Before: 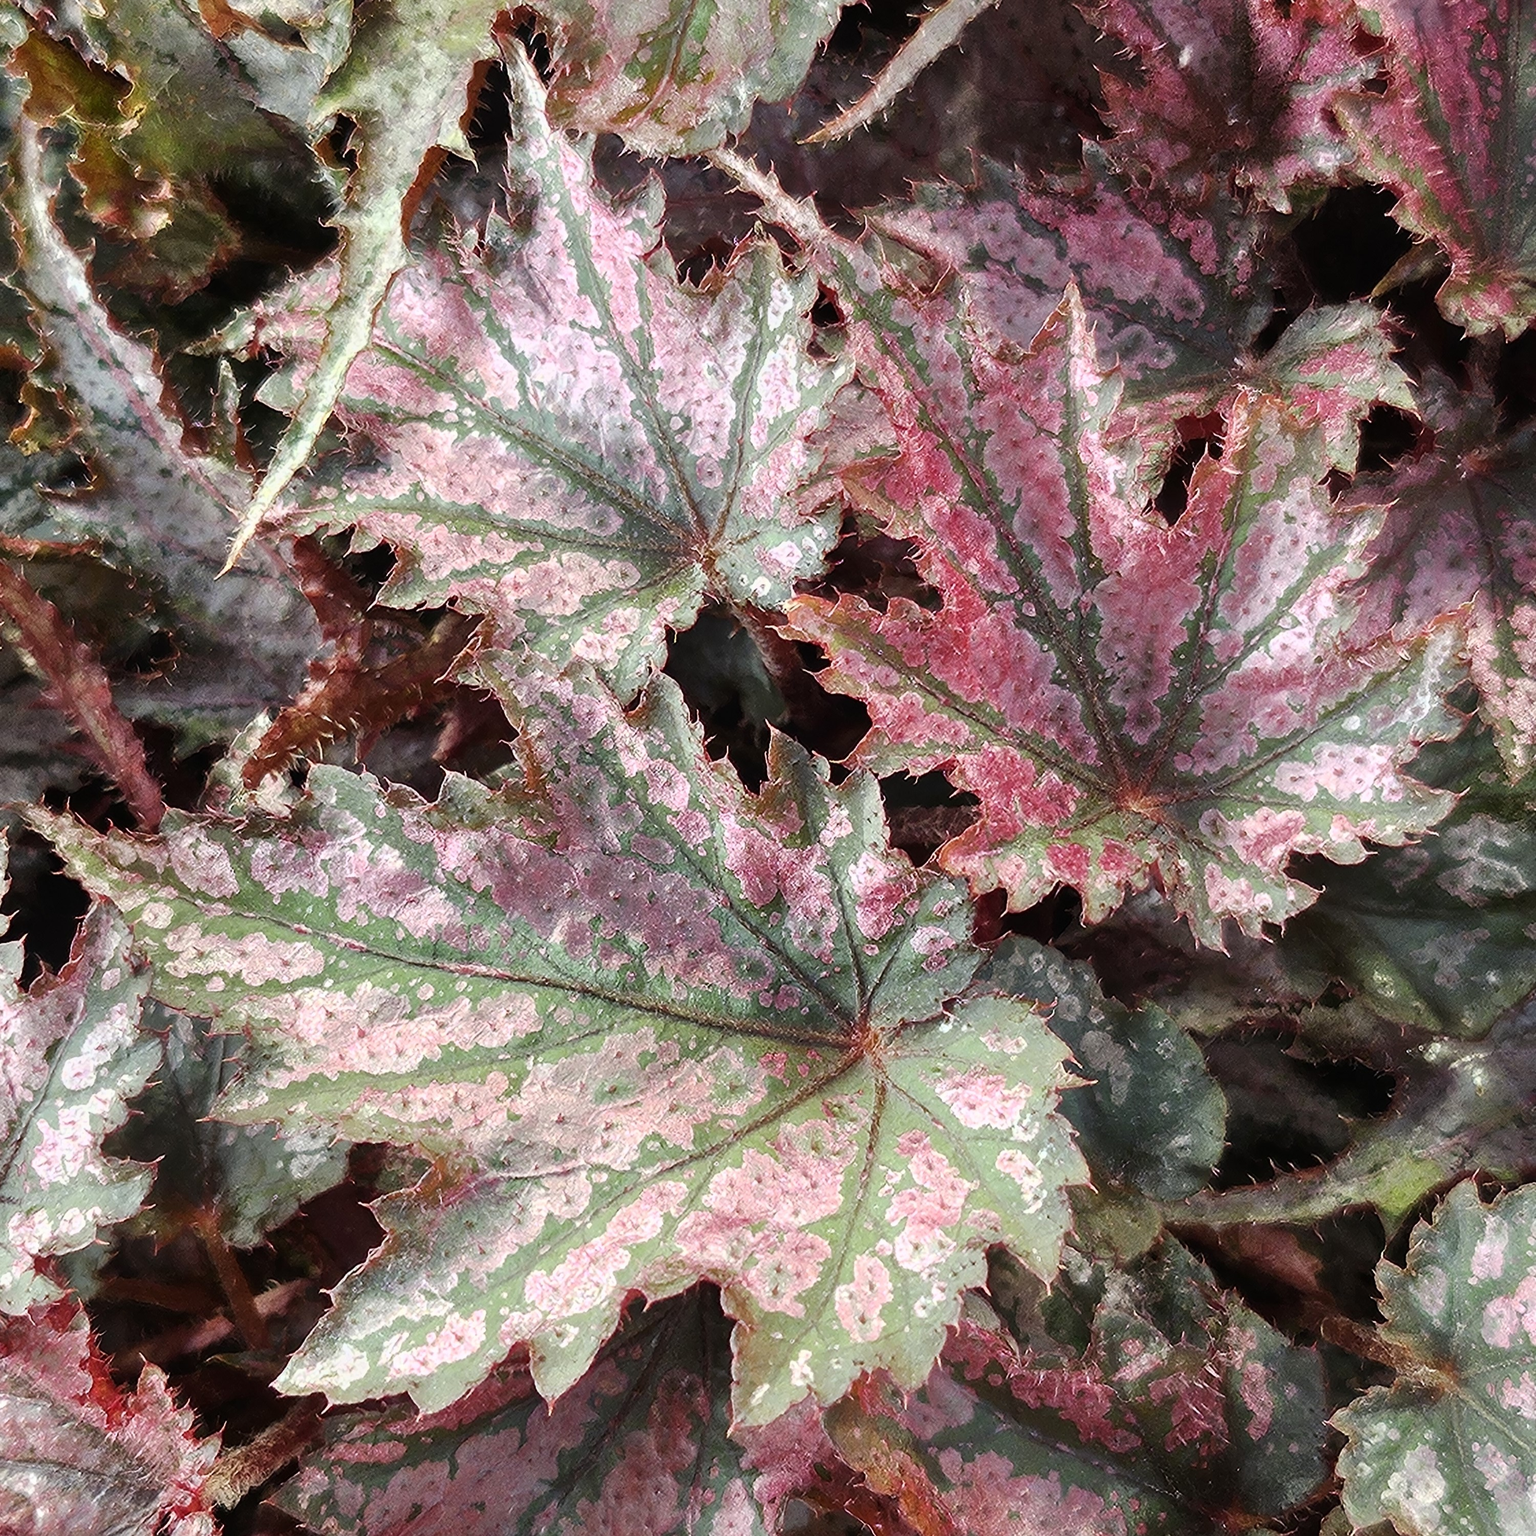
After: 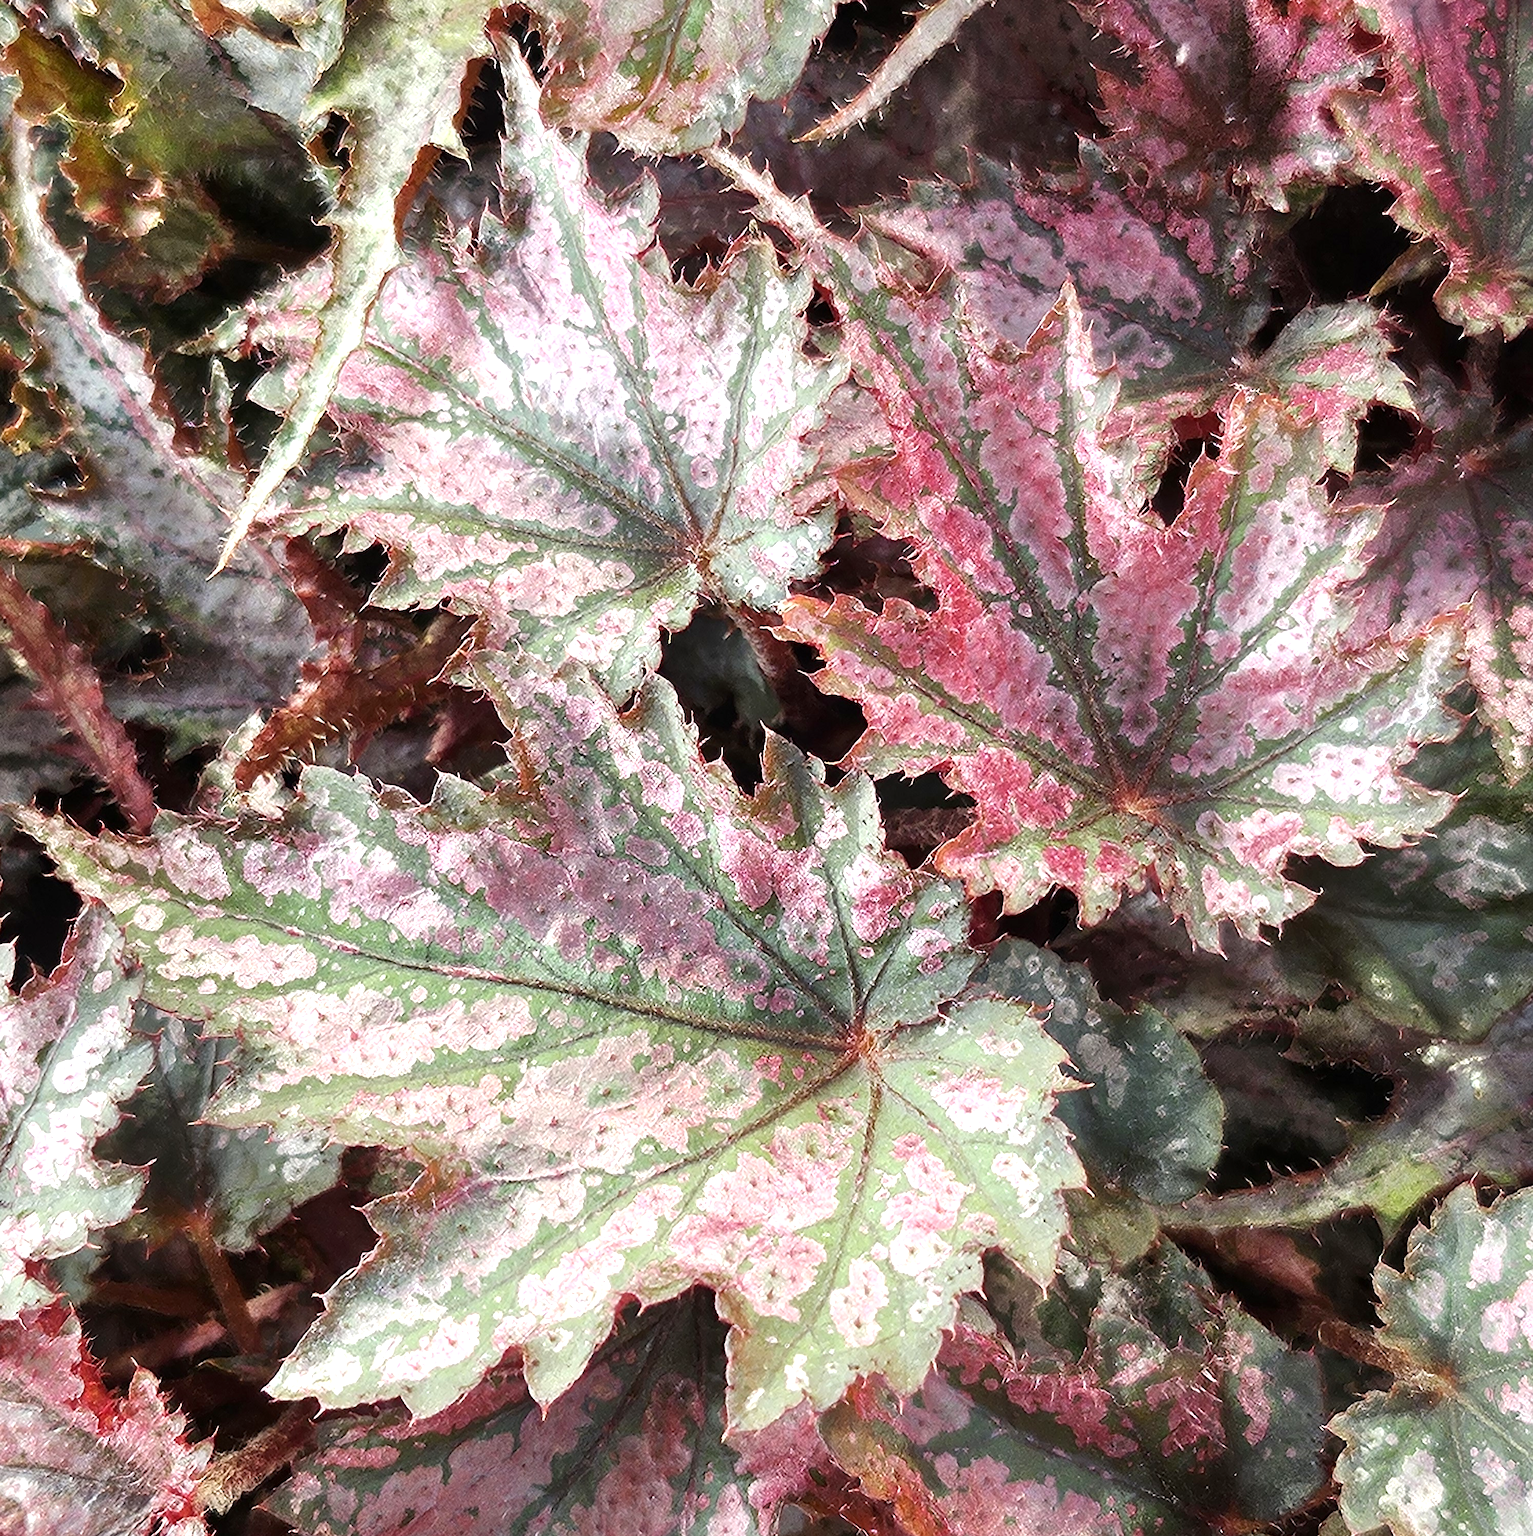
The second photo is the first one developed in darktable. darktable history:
exposure: black level correction 0.001, exposure 0.5 EV, compensate exposure bias true, compensate highlight preservation false
crop and rotate: left 0.614%, top 0.179%, bottom 0.309%
